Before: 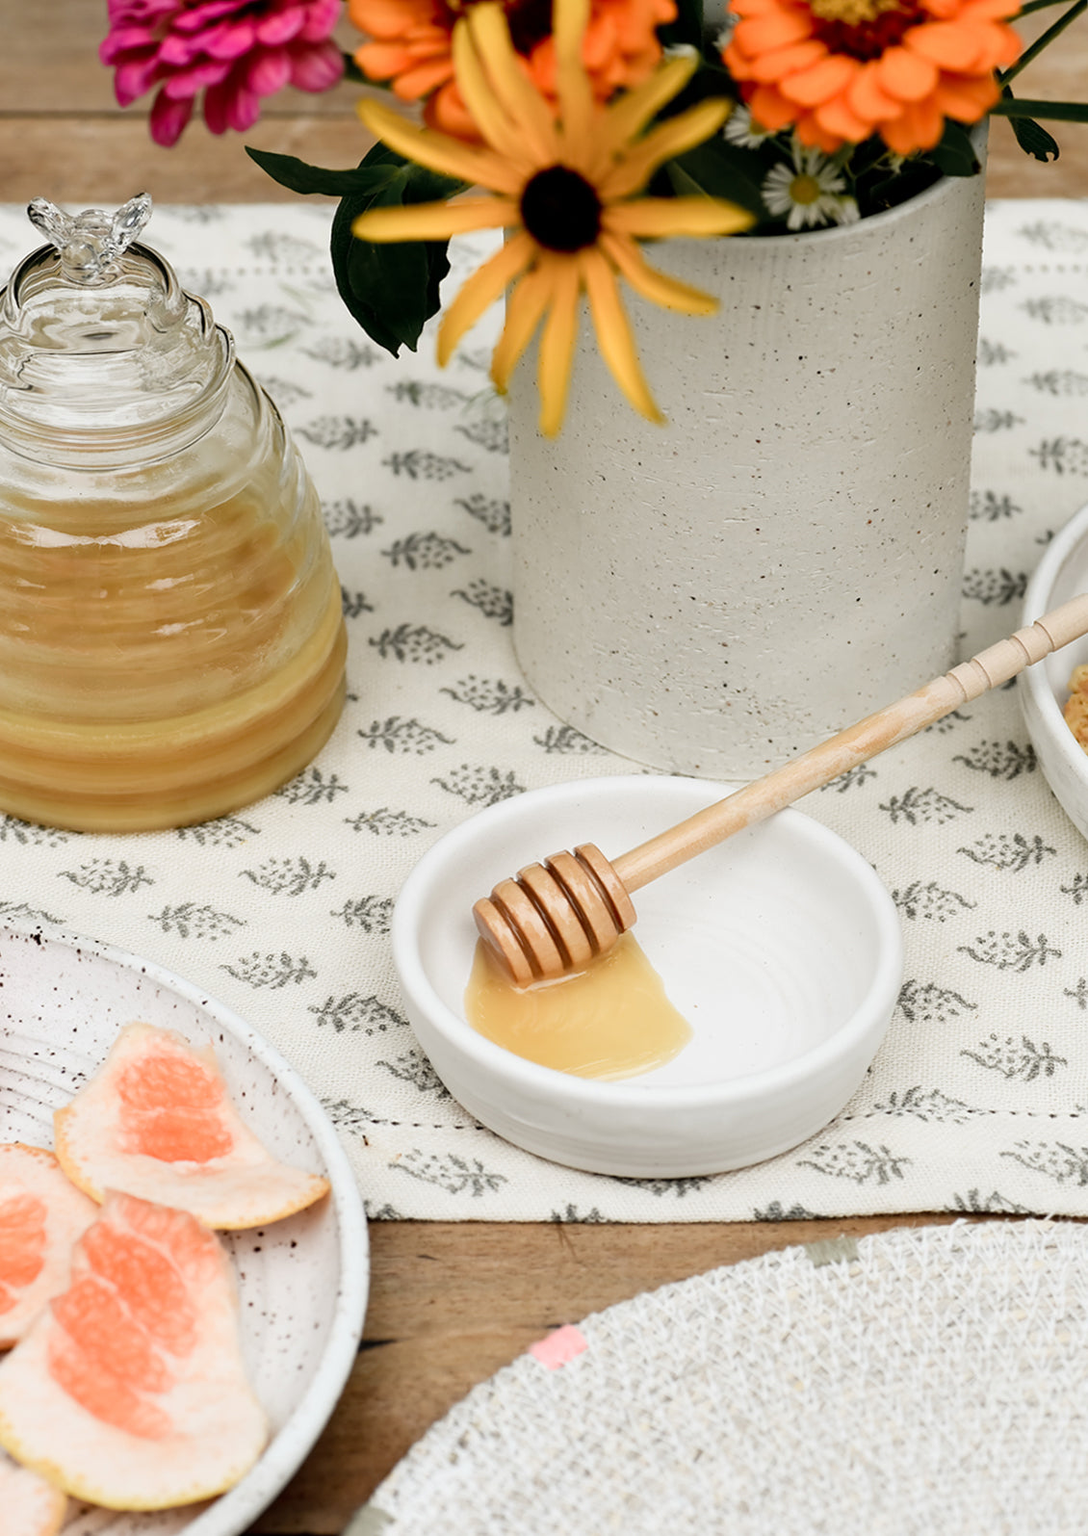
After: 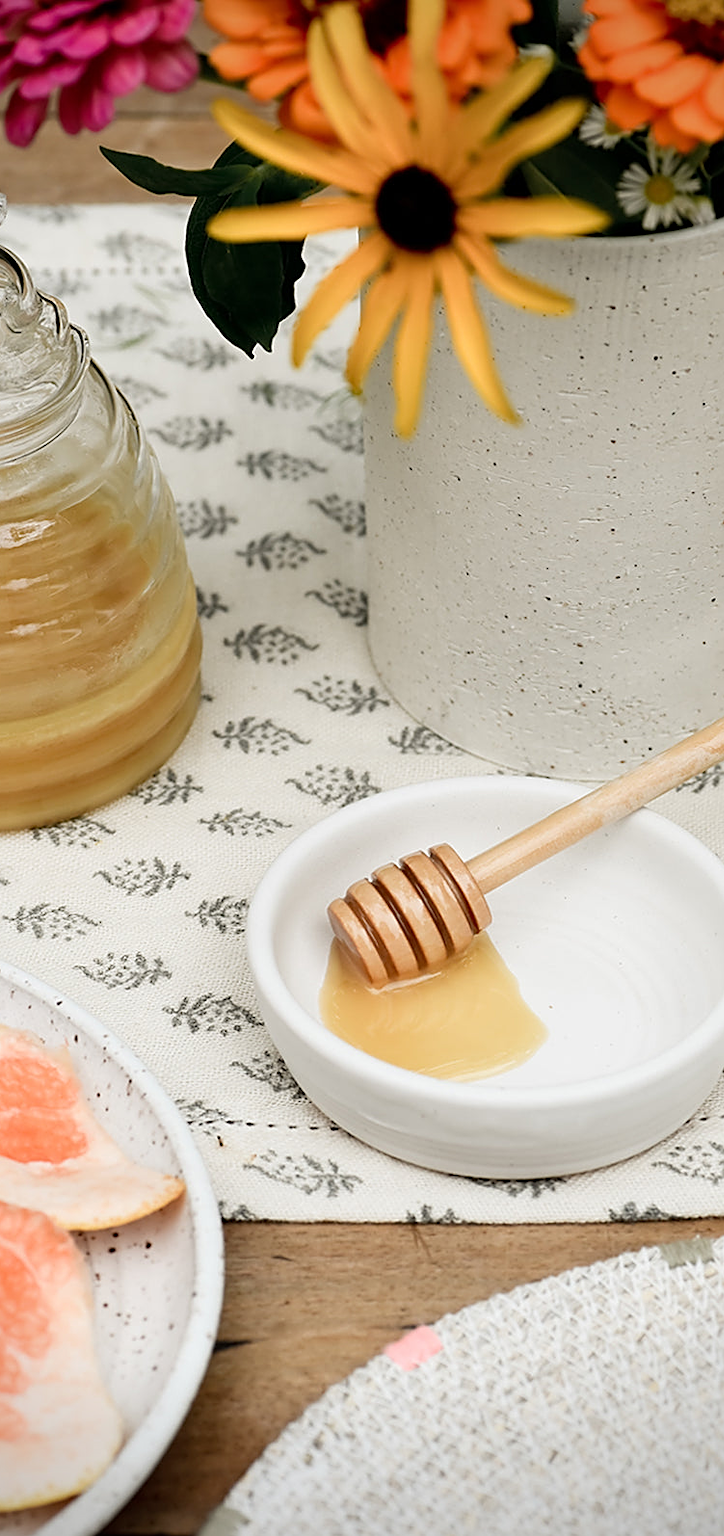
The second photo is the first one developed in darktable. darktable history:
vignetting: brightness -0.642, saturation -0.01
sharpen: on, module defaults
crop and rotate: left 13.371%, right 20.04%
